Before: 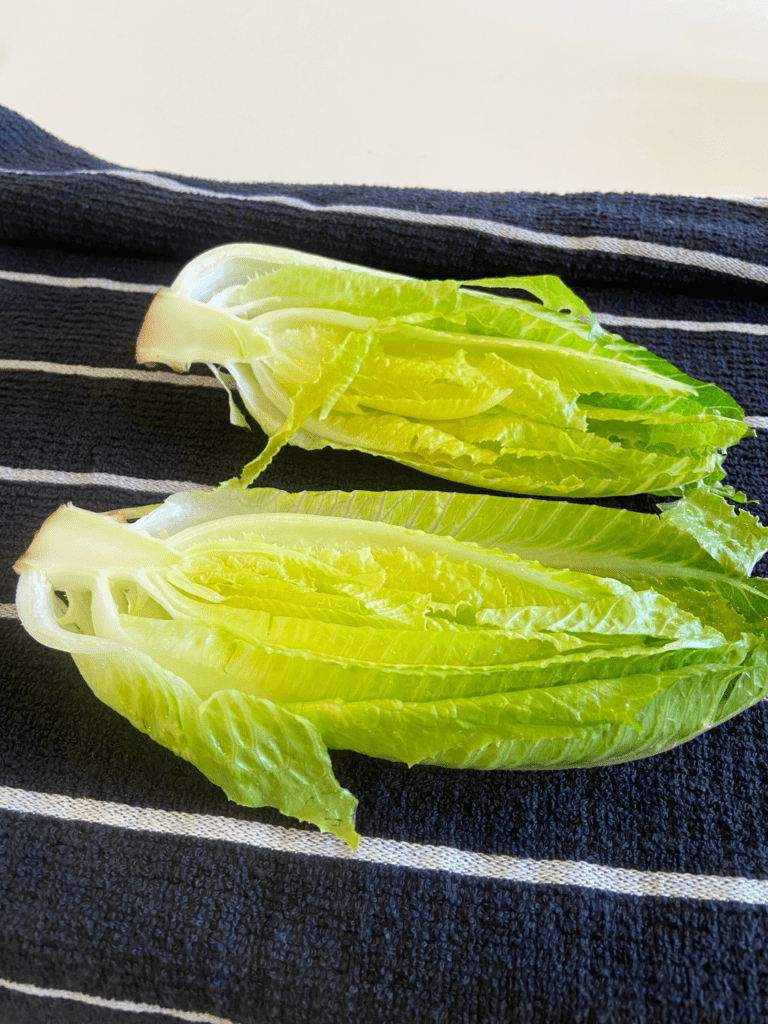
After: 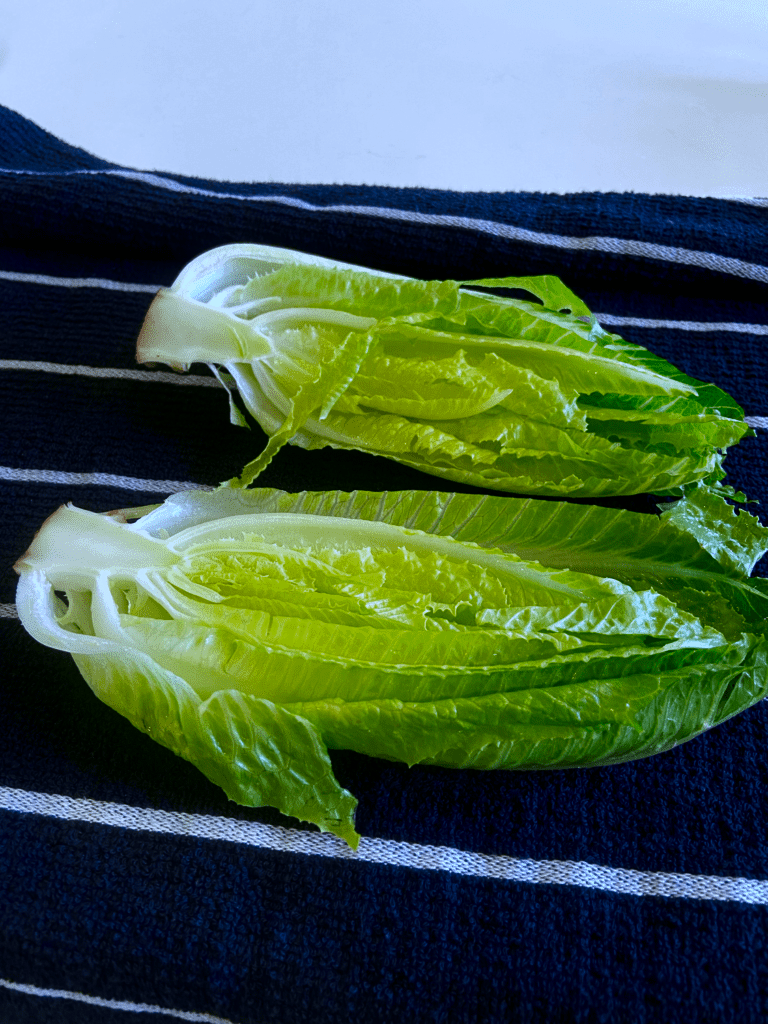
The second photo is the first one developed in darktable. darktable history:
white balance: red 0.871, blue 1.249
contrast brightness saturation: brightness -0.52
